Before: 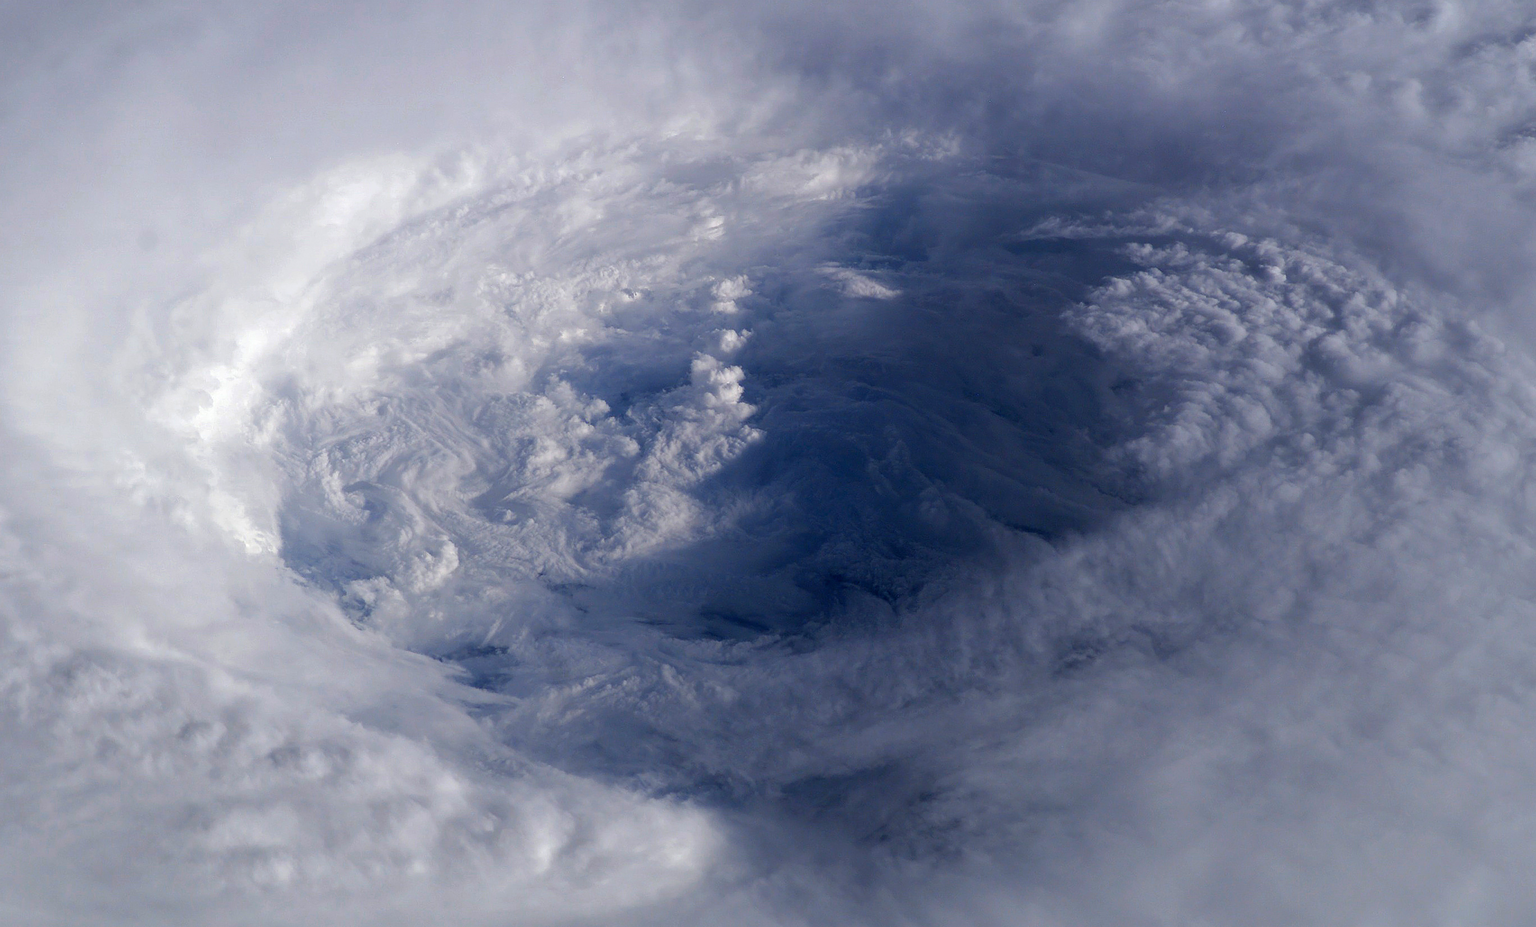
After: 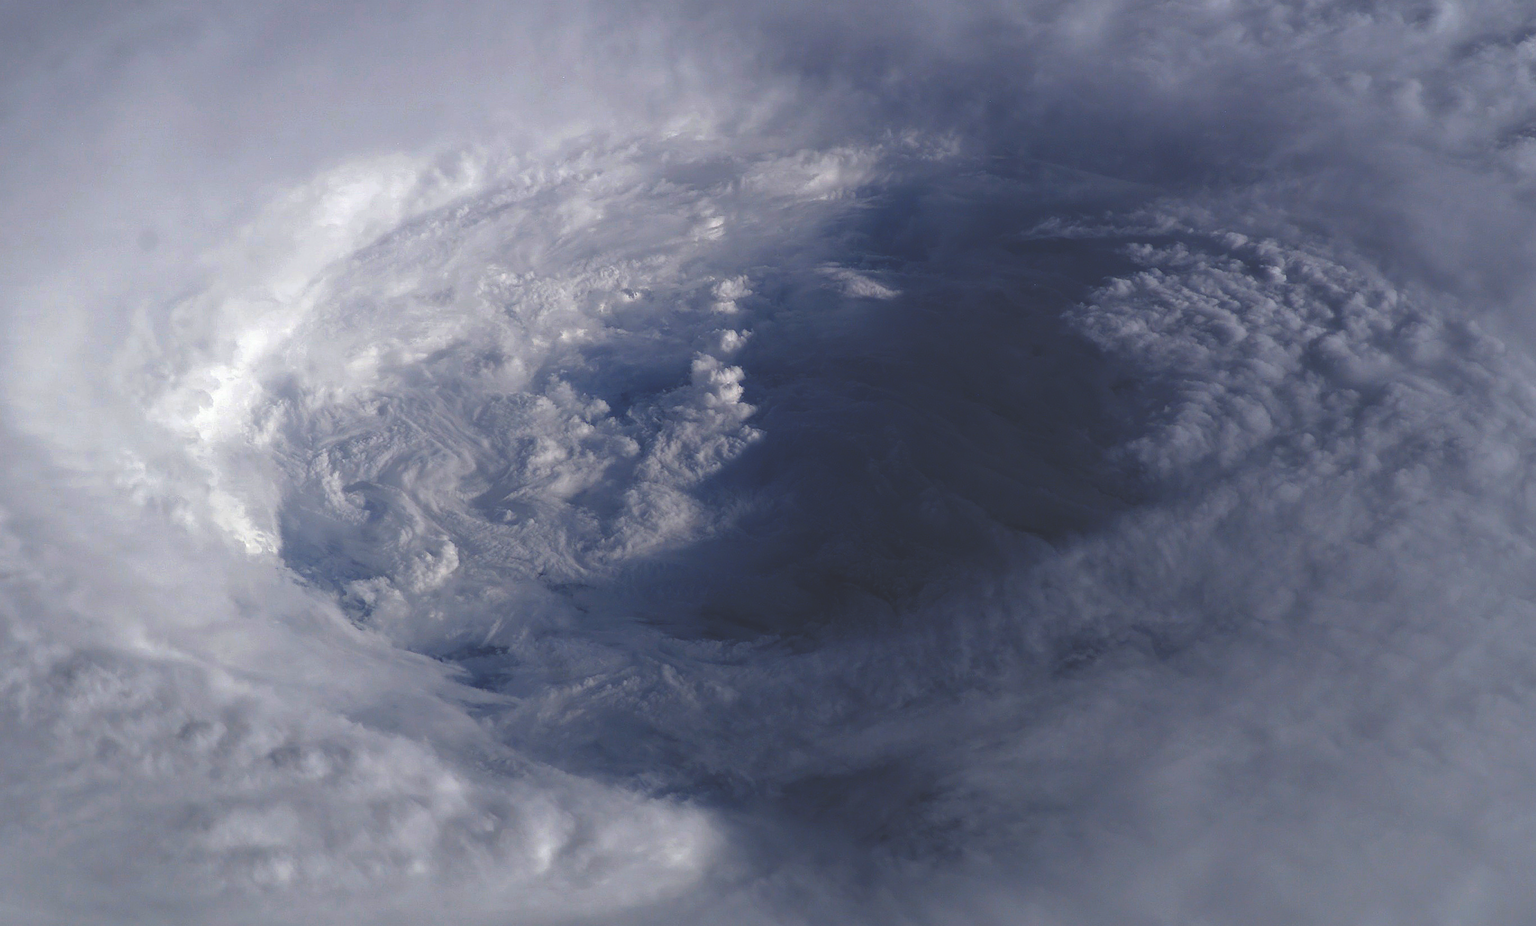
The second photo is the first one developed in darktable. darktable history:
rotate and perspective: automatic cropping original format, crop left 0, crop top 0
rgb curve: curves: ch0 [(0, 0.186) (0.314, 0.284) (0.775, 0.708) (1, 1)], compensate middle gray true, preserve colors none
